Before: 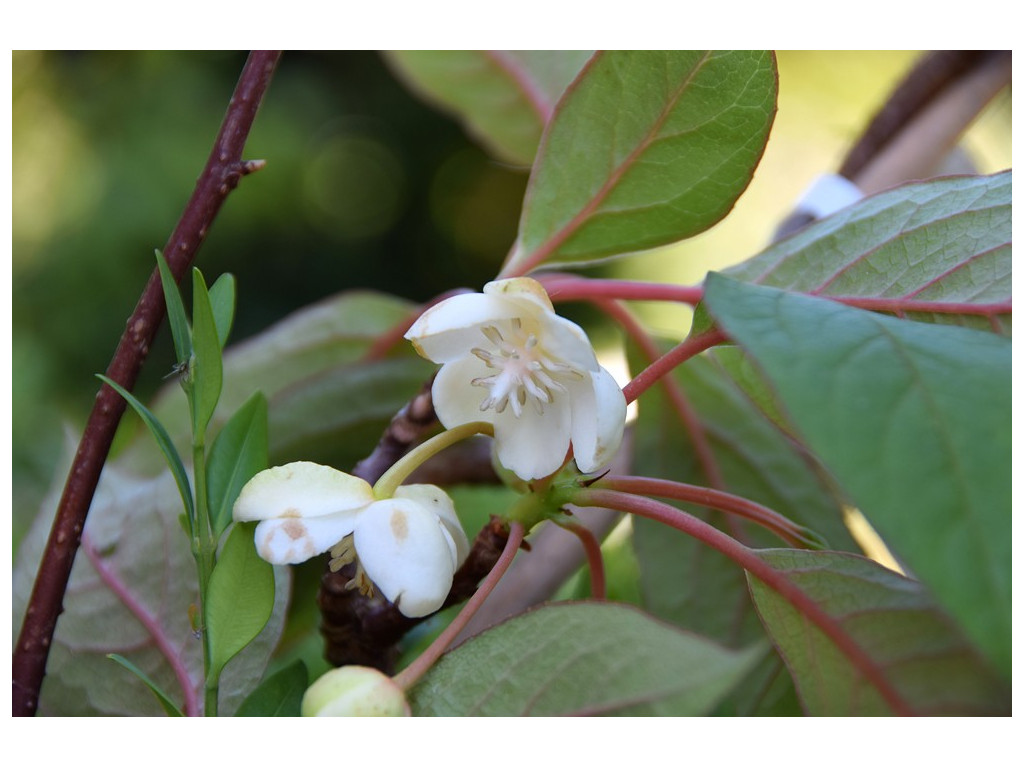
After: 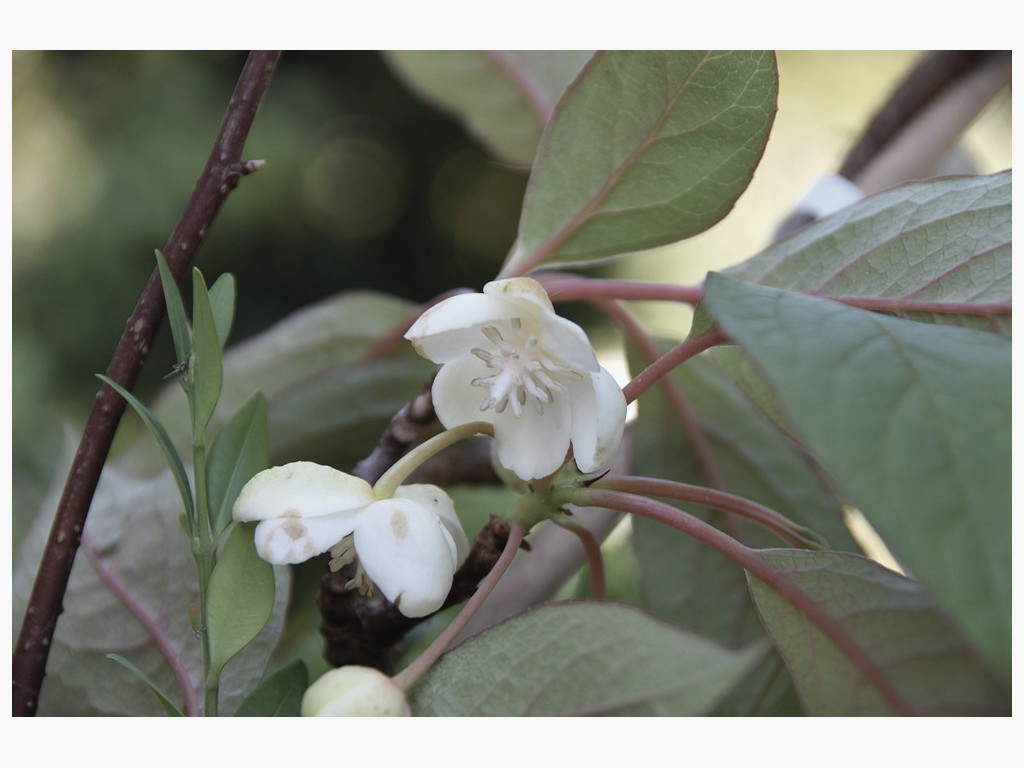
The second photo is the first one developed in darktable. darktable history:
contrast brightness saturation: contrast -0.05, saturation -0.41
color contrast: green-magenta contrast 0.84, blue-yellow contrast 0.86
